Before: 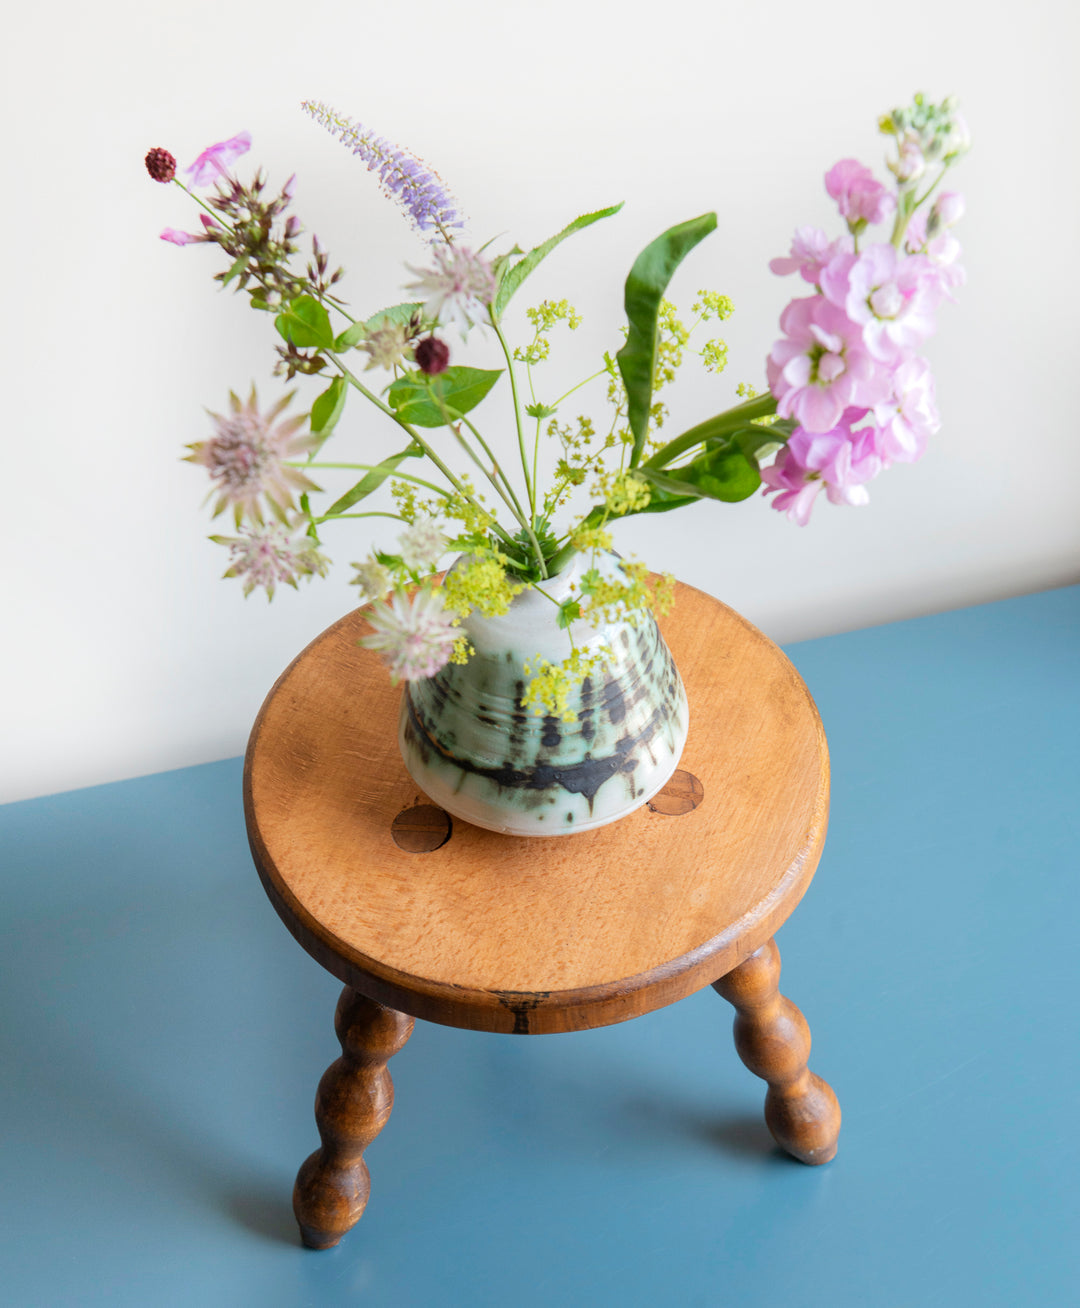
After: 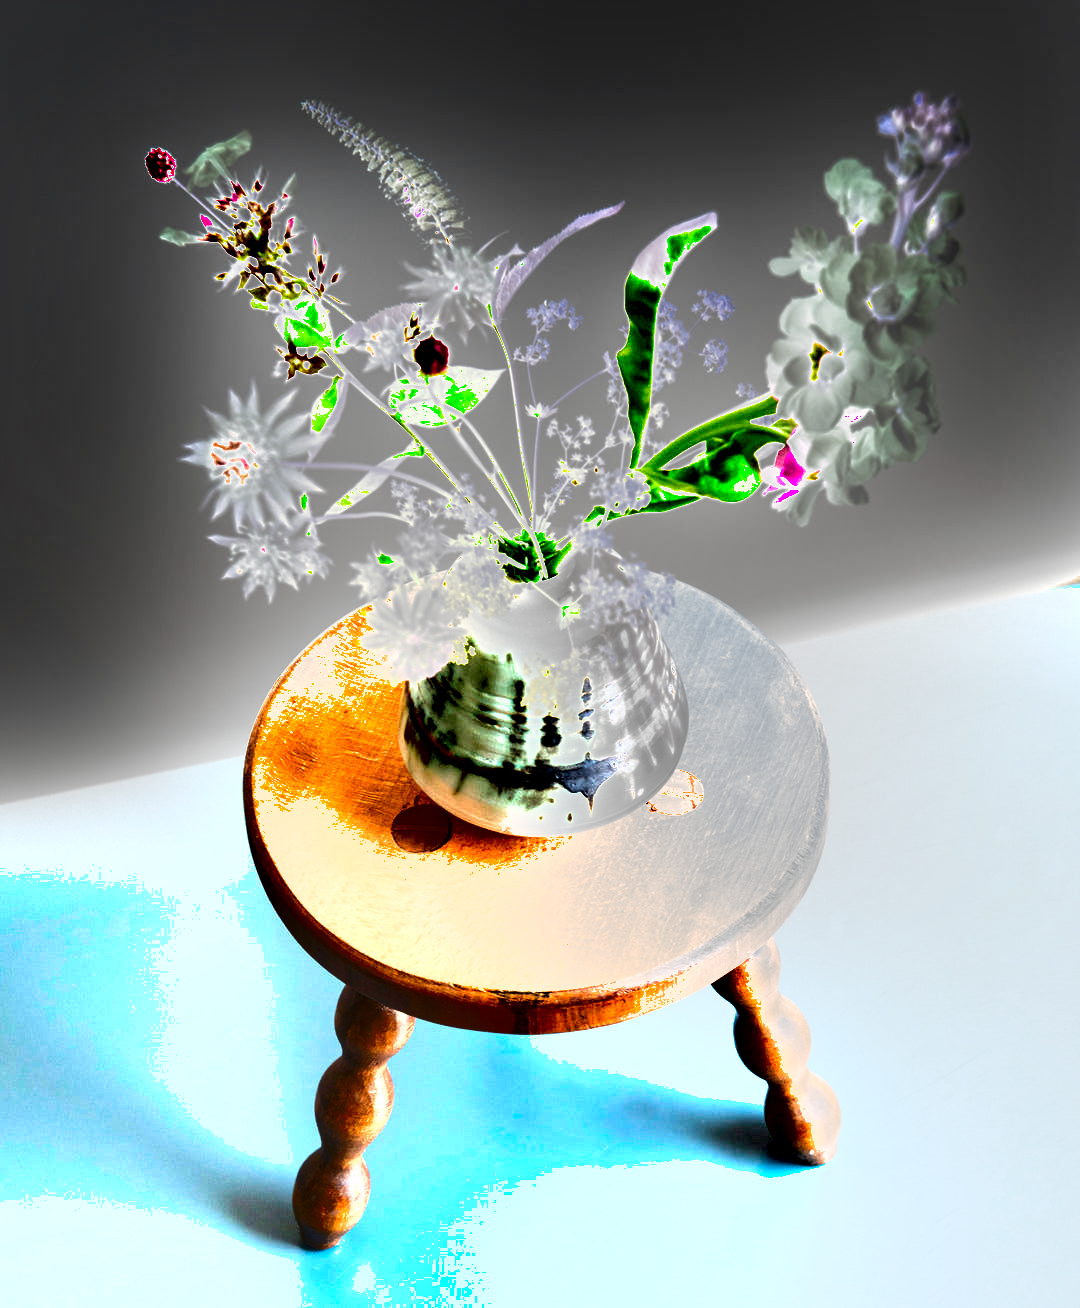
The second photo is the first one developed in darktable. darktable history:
exposure: black level correction 0, exposure 2.157 EV, compensate highlight preservation false
shadows and highlights: soften with gaussian
